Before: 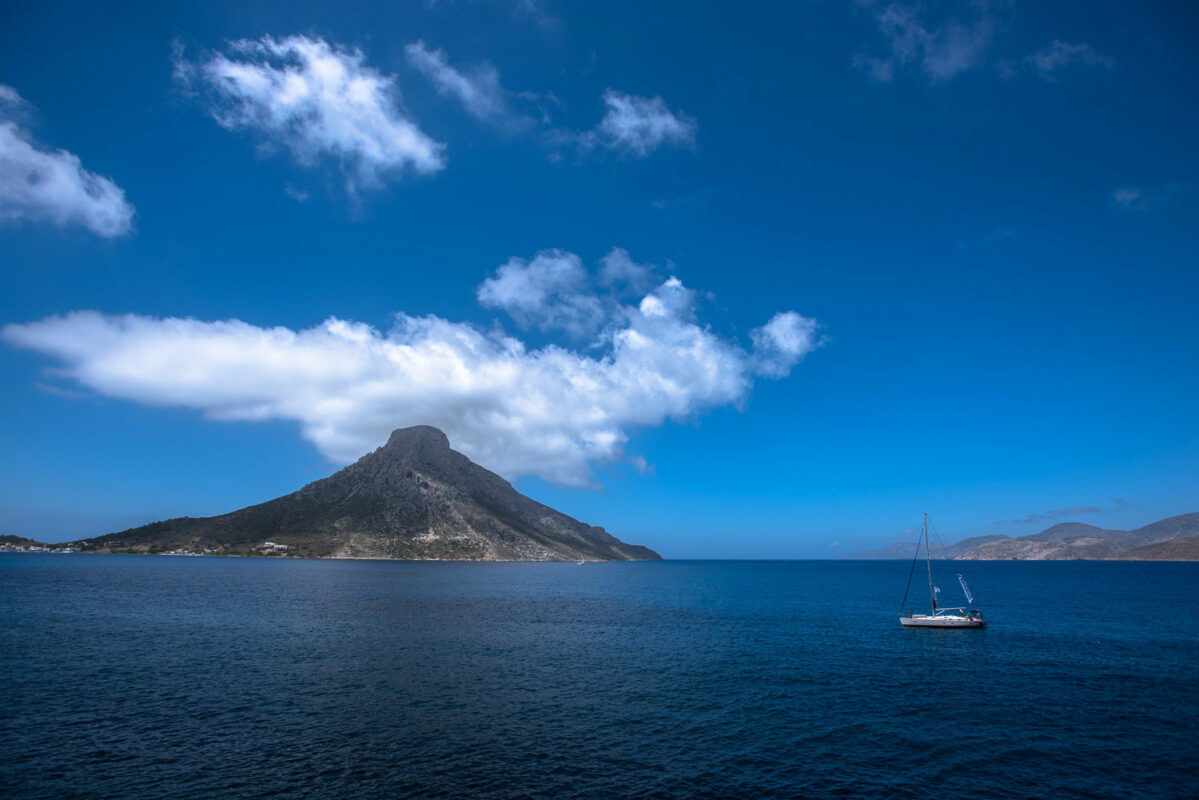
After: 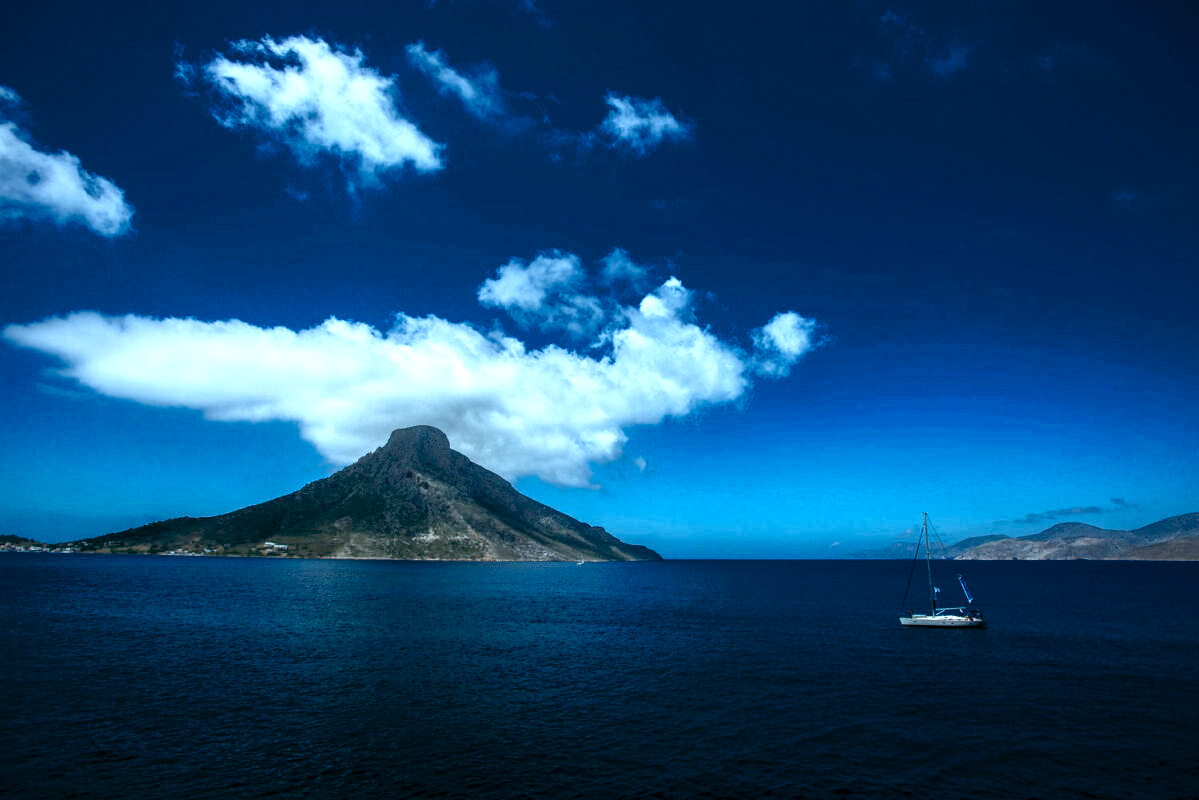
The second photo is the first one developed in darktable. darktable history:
color balance rgb: highlights gain › chroma 4.016%, highlights gain › hue 199.2°, global offset › luminance -0.319%, global offset › chroma 0.109%, global offset › hue 163.01°, perceptual saturation grading › global saturation 0.275%, perceptual saturation grading › highlights -34.406%, perceptual saturation grading › mid-tones 15.077%, perceptual saturation grading › shadows 48.353%, global vibrance 9.651%, contrast 14.675%, saturation formula JzAzBz (2021)
